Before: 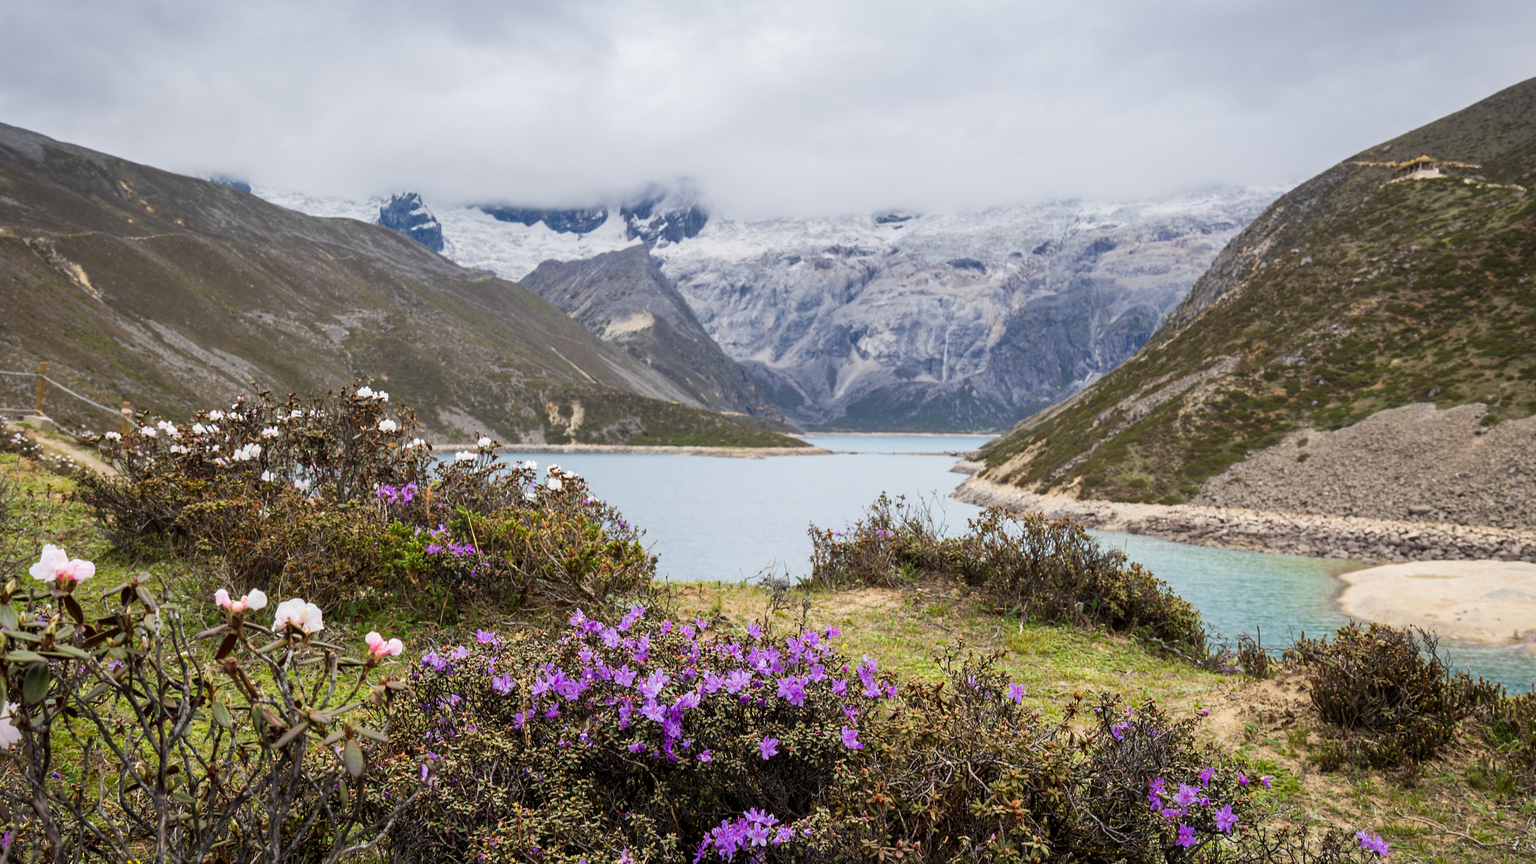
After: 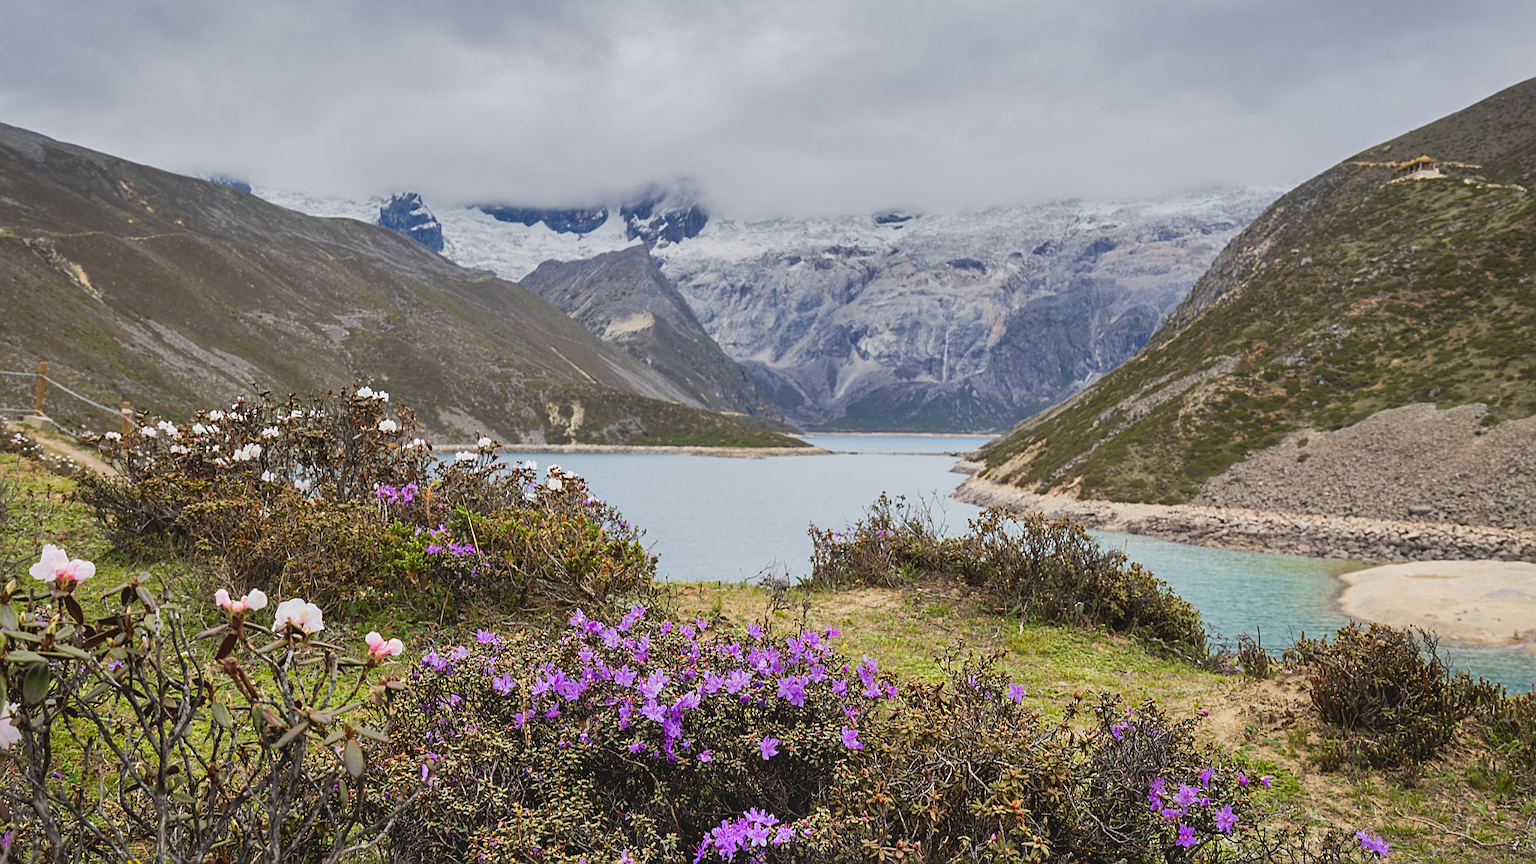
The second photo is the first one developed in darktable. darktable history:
sharpen: on, module defaults
contrast brightness saturation: contrast -0.129
shadows and highlights: highlights color adjustment 53.05%, soften with gaussian
